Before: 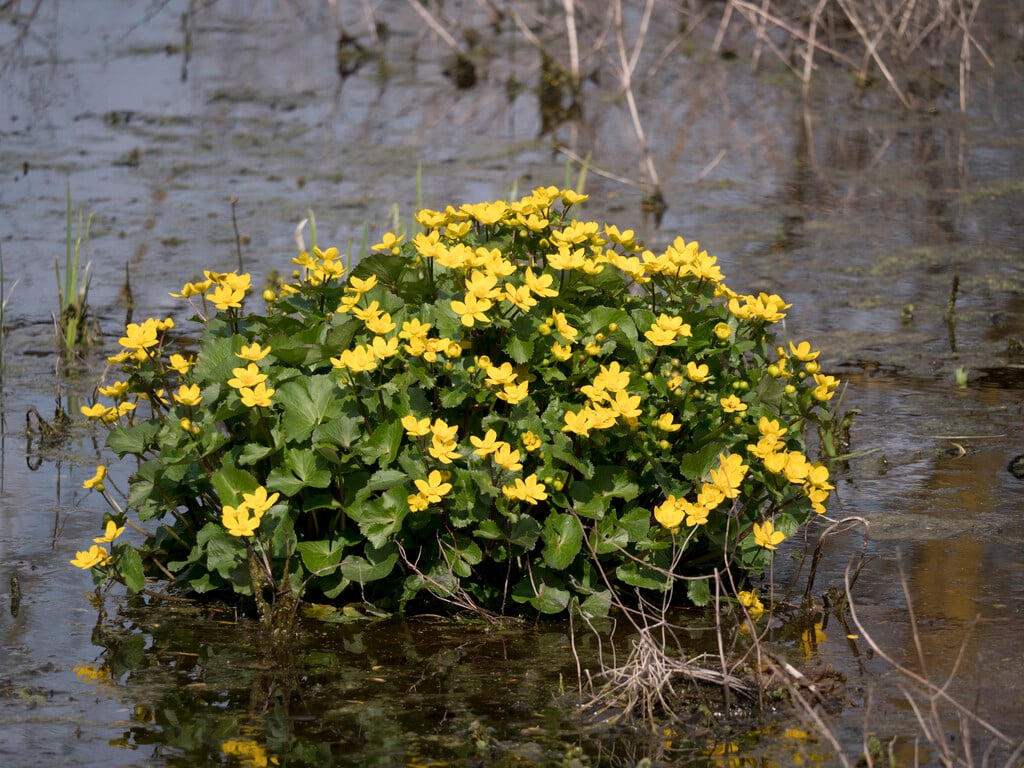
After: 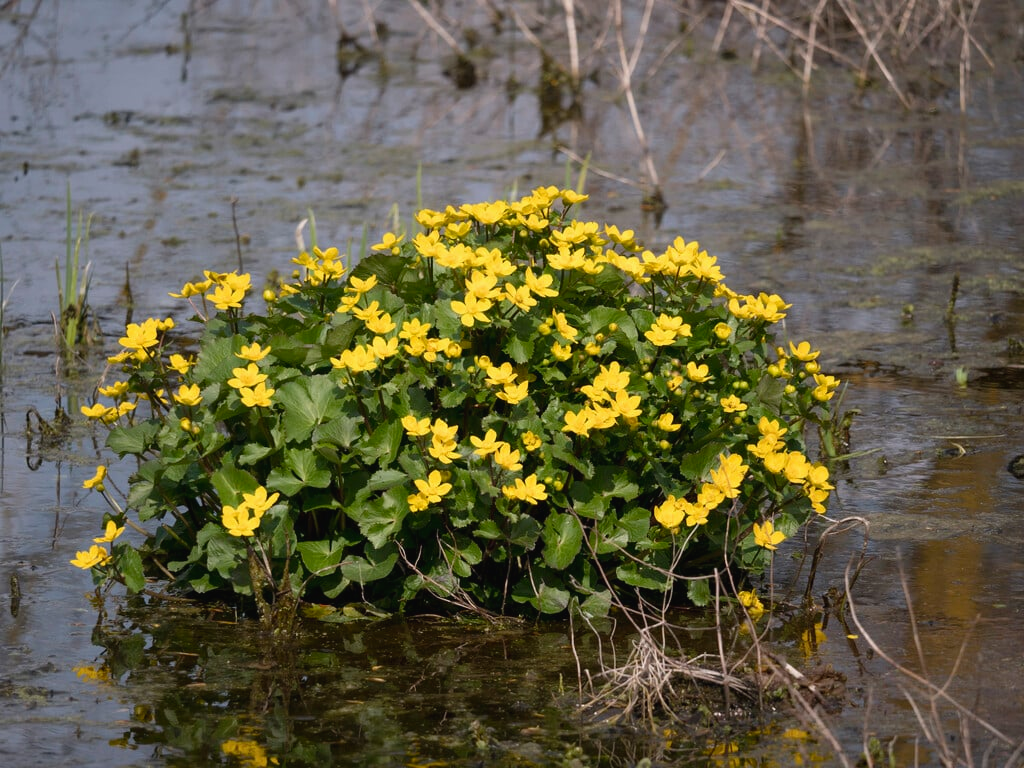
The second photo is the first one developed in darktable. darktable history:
color balance rgb: global offset › luminance 0.223%, global offset › hue 170.59°, linear chroma grading › shadows -2.567%, linear chroma grading › highlights -14.531%, linear chroma grading › global chroma -9.56%, linear chroma grading › mid-tones -10.359%, perceptual saturation grading › global saturation 30.156%, global vibrance 14.821%
